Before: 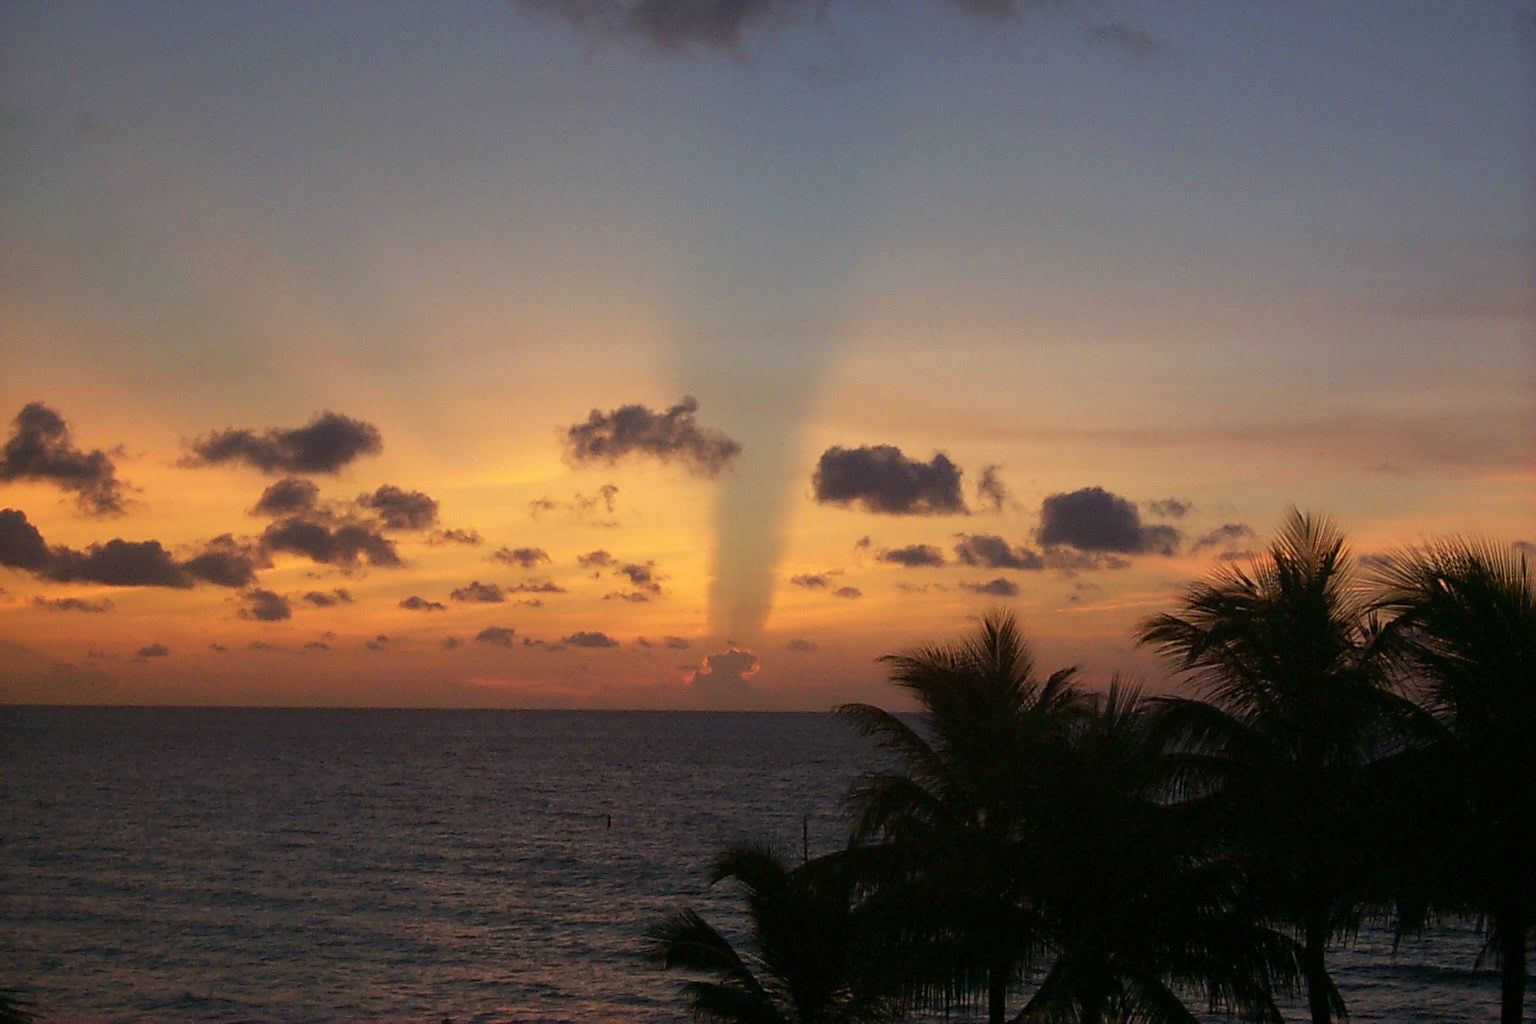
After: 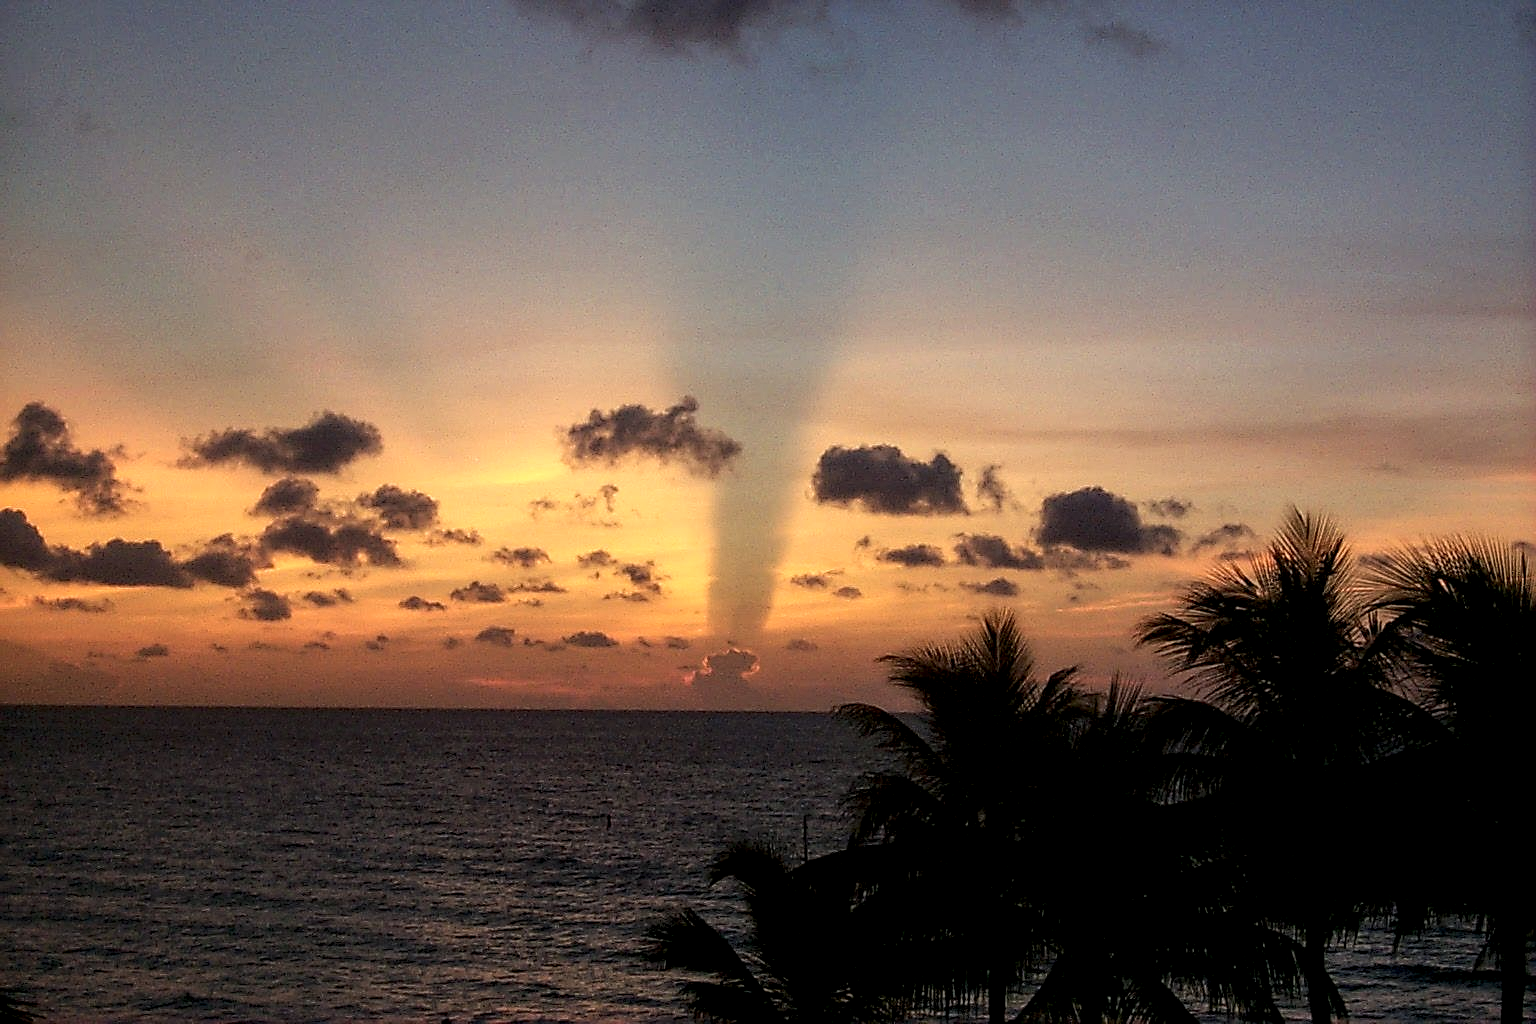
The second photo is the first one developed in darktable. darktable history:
sharpen: on, module defaults
local contrast: highlights 60%, shadows 60%, detail 160%
